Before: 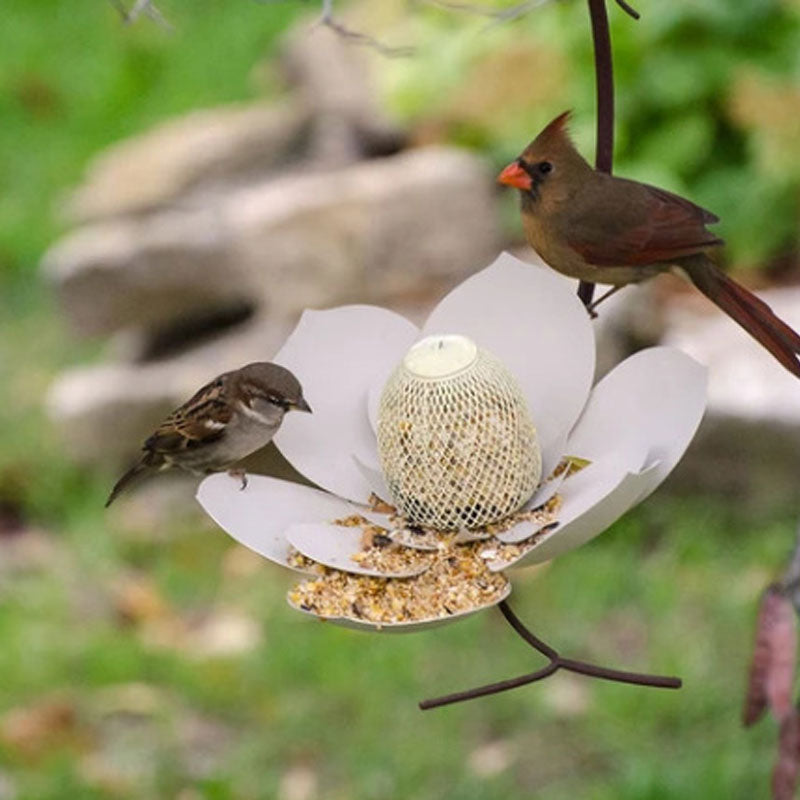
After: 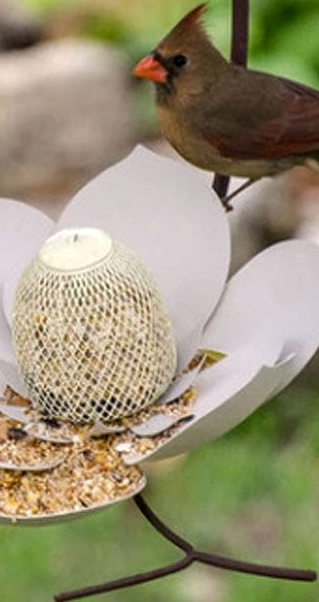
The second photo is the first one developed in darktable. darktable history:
crop: left 45.721%, top 13.393%, right 14.118%, bottom 10.01%
local contrast: on, module defaults
